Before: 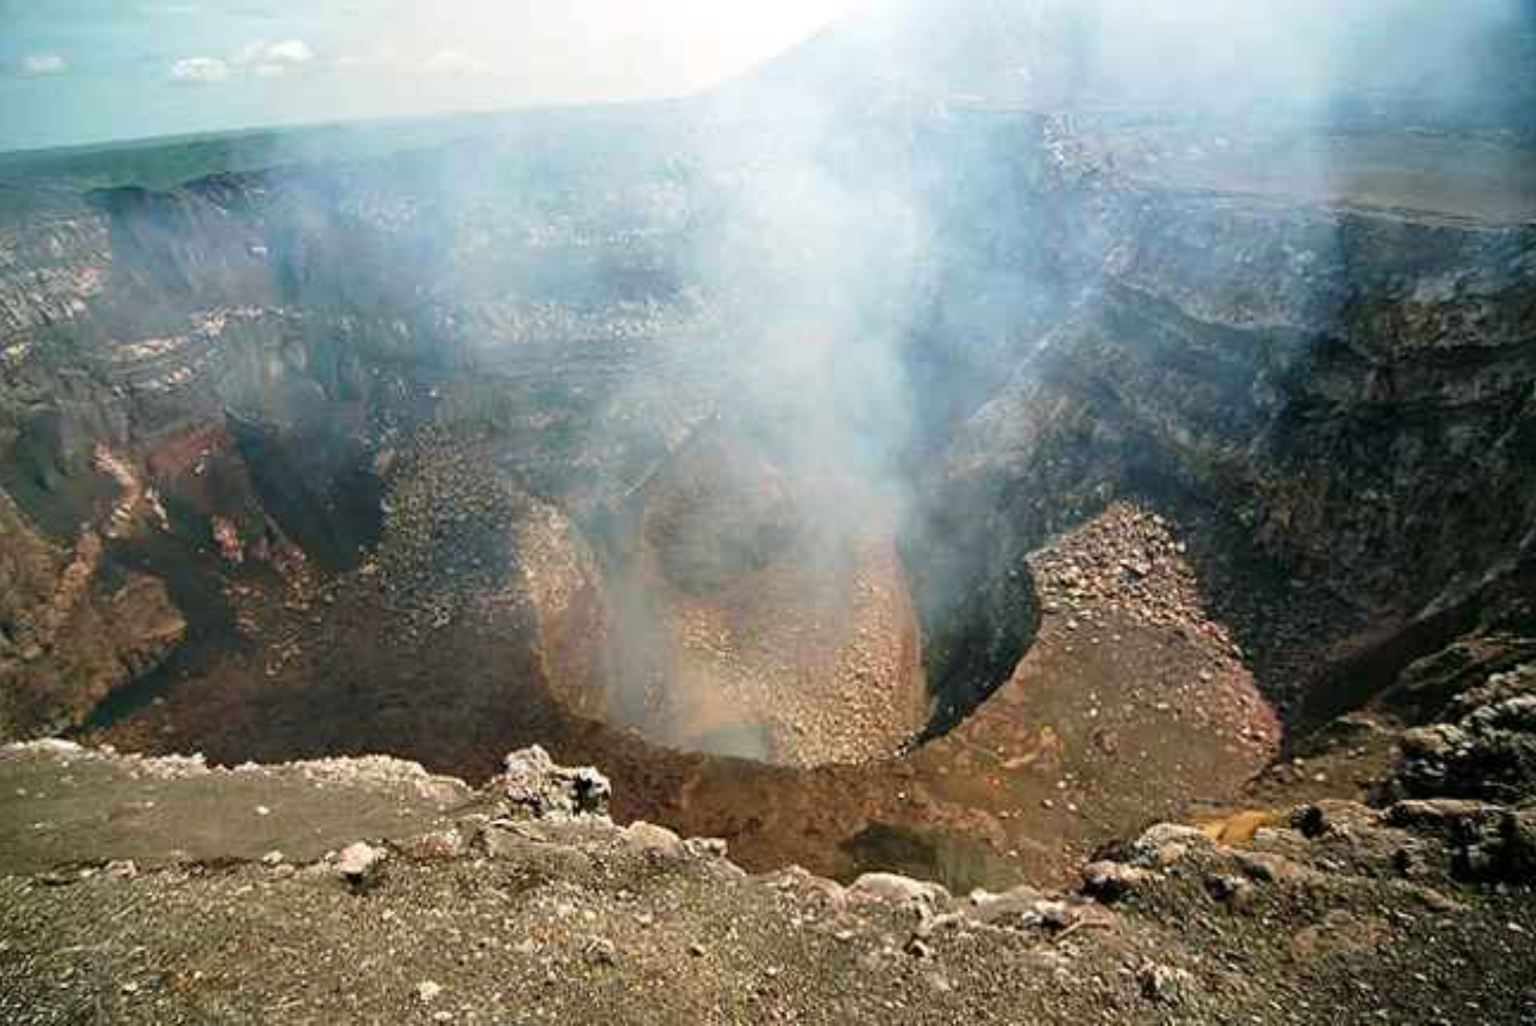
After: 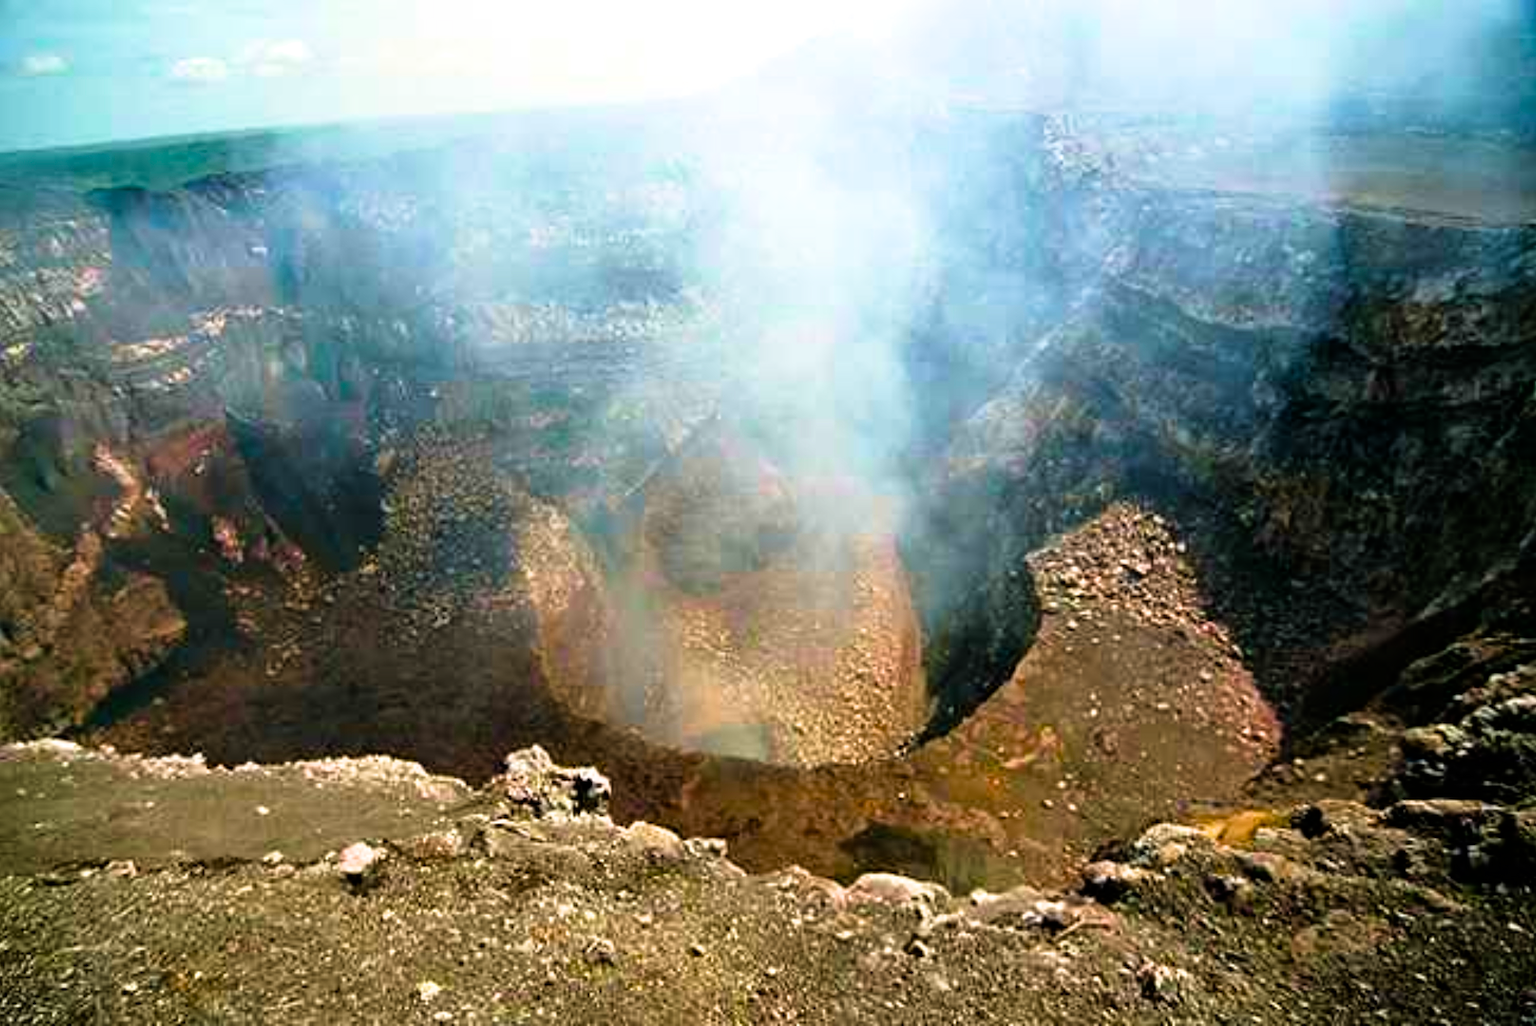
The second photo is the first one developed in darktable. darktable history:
filmic rgb: black relative exposure -8.01 EV, white relative exposure 2.34 EV, threshold 2.95 EV, hardness 6.55, enable highlight reconstruction true
color balance rgb: perceptual saturation grading › global saturation 31.131%, global vibrance 20%
velvia: on, module defaults
